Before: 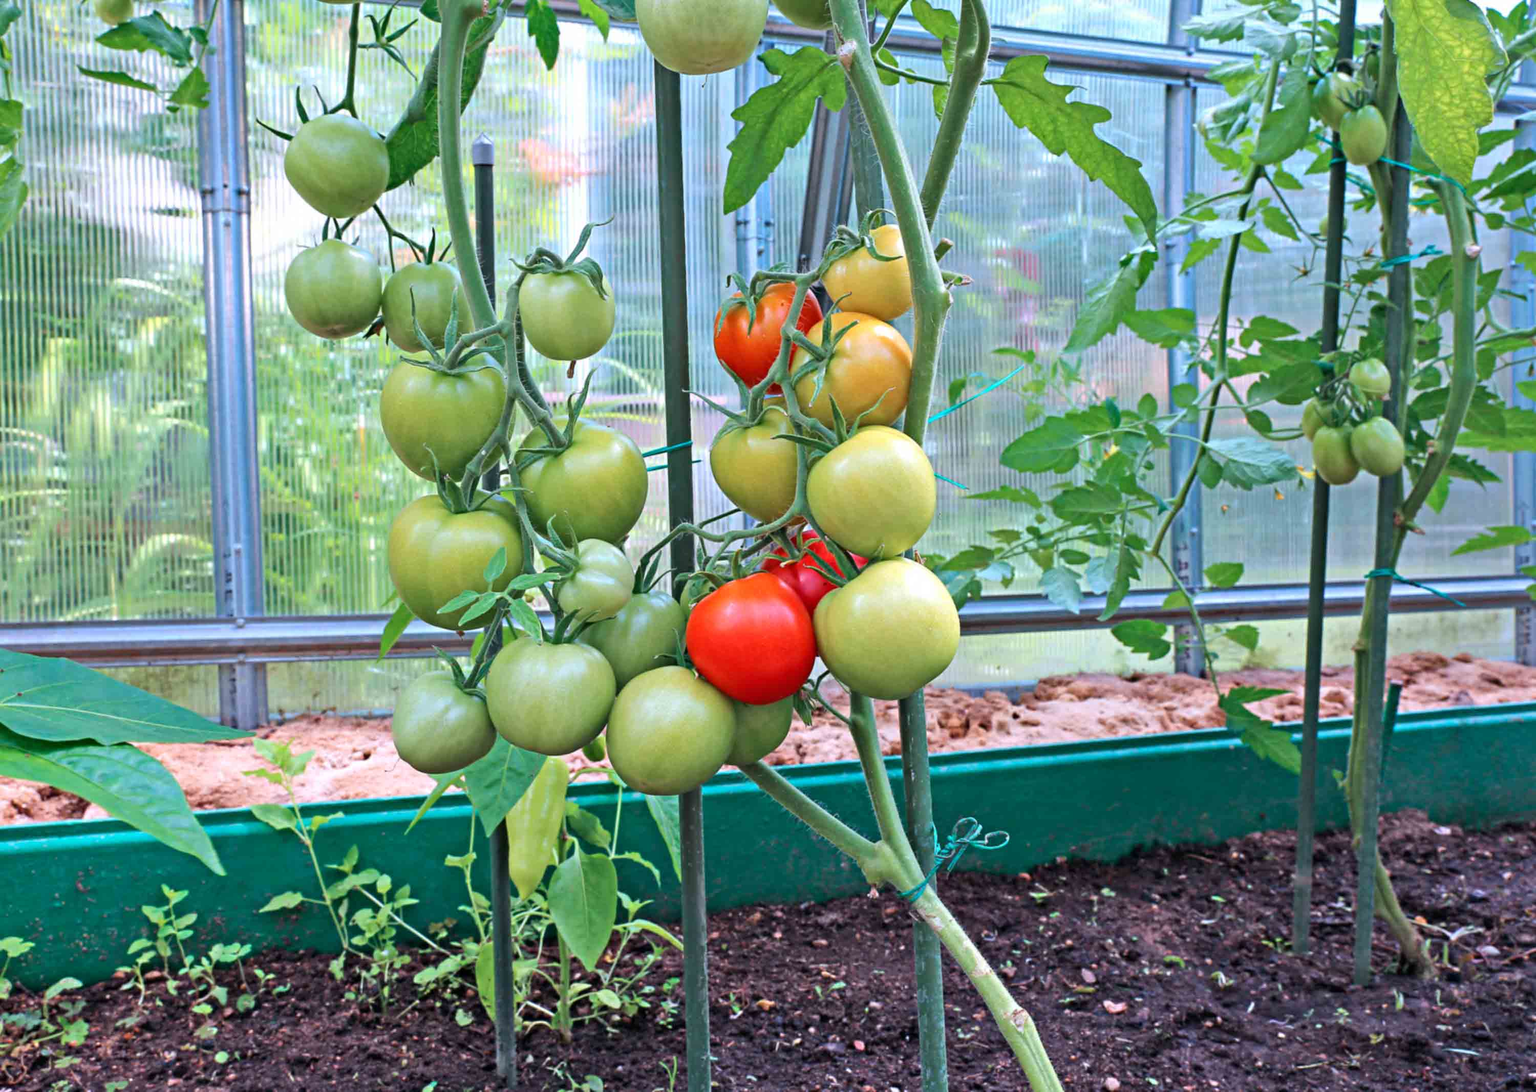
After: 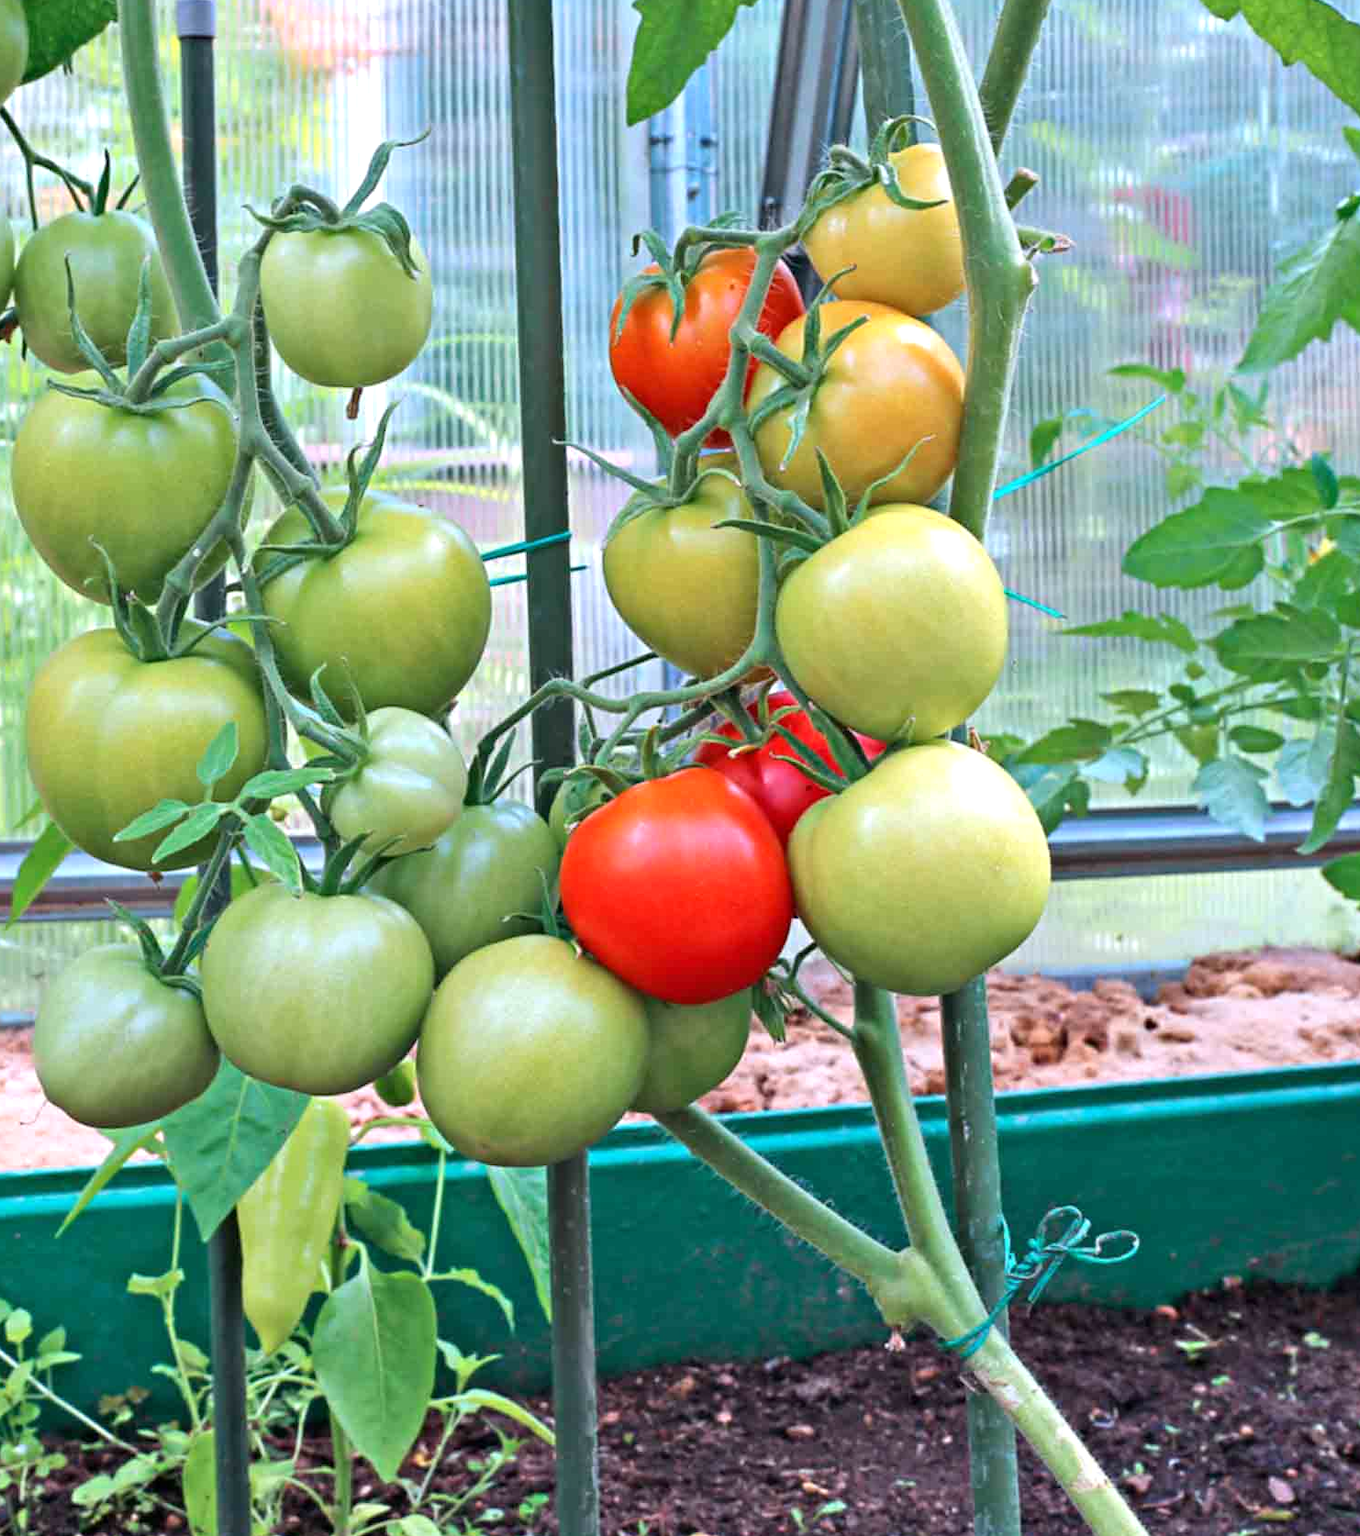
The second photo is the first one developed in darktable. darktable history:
crop and rotate: angle 0.02°, left 24.353%, top 13.219%, right 26.156%, bottom 8.224%
exposure: exposure 0.2 EV, compensate highlight preservation false
